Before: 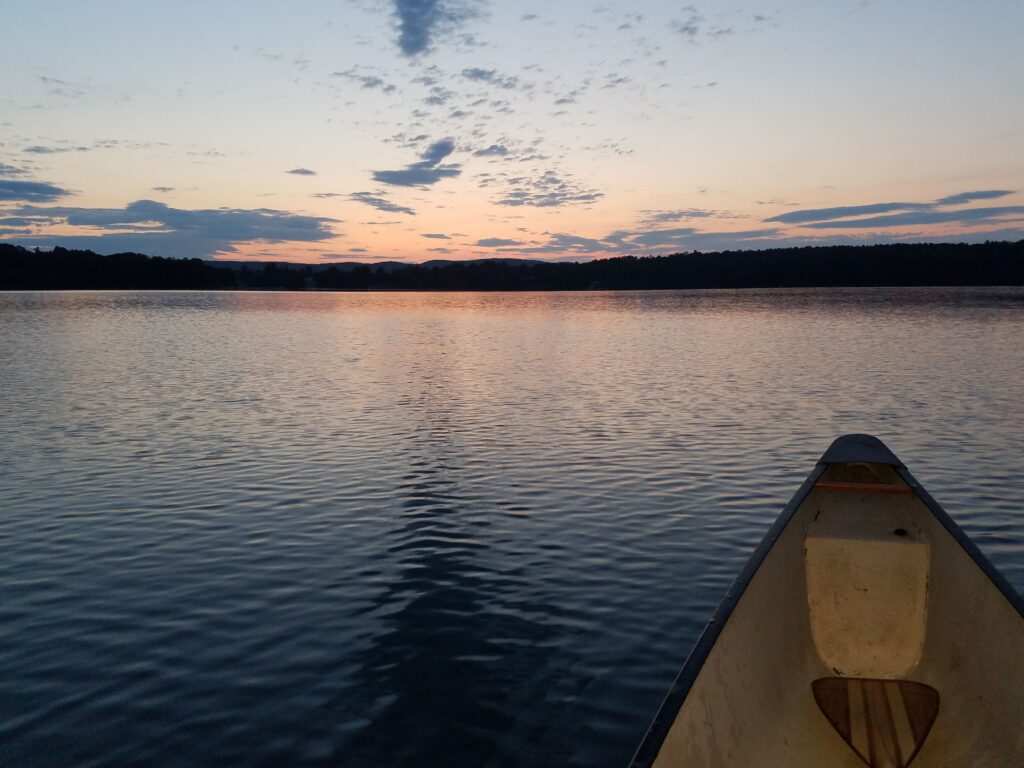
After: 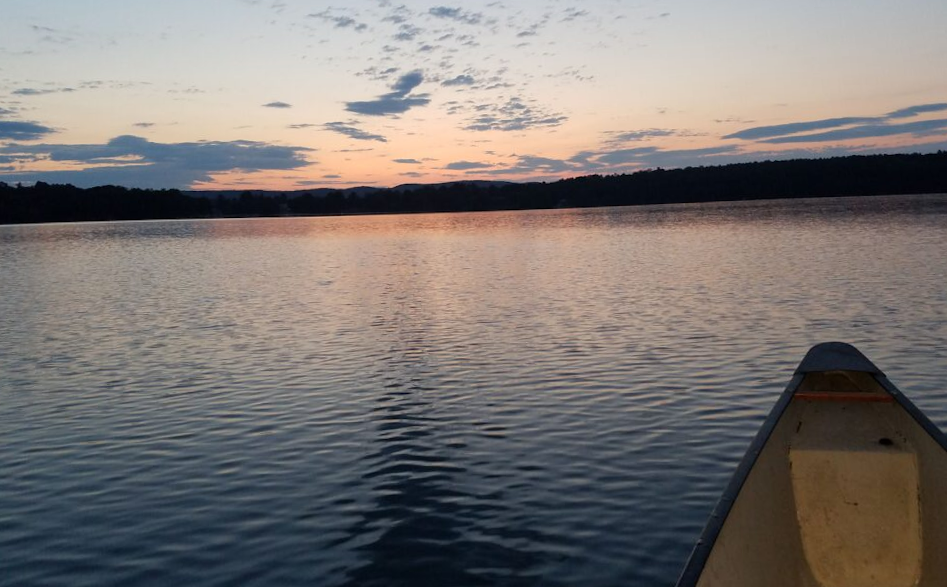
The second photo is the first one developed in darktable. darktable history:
crop and rotate: top 5.667%, bottom 14.937%
rotate and perspective: rotation -1.68°, lens shift (vertical) -0.146, crop left 0.049, crop right 0.912, crop top 0.032, crop bottom 0.96
